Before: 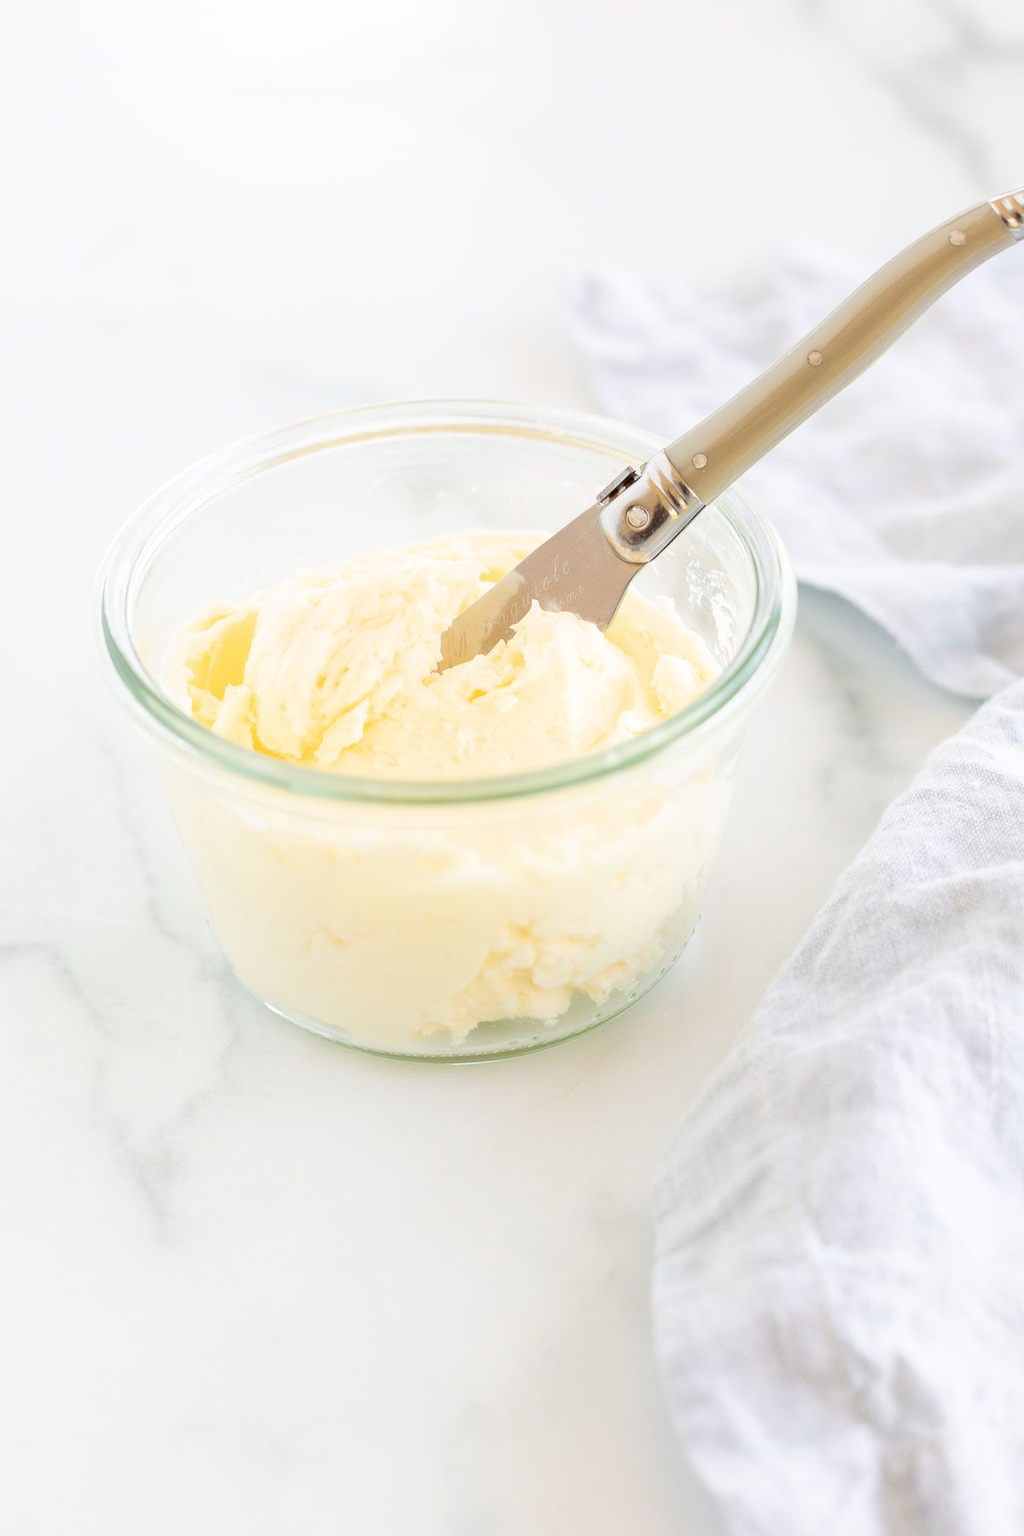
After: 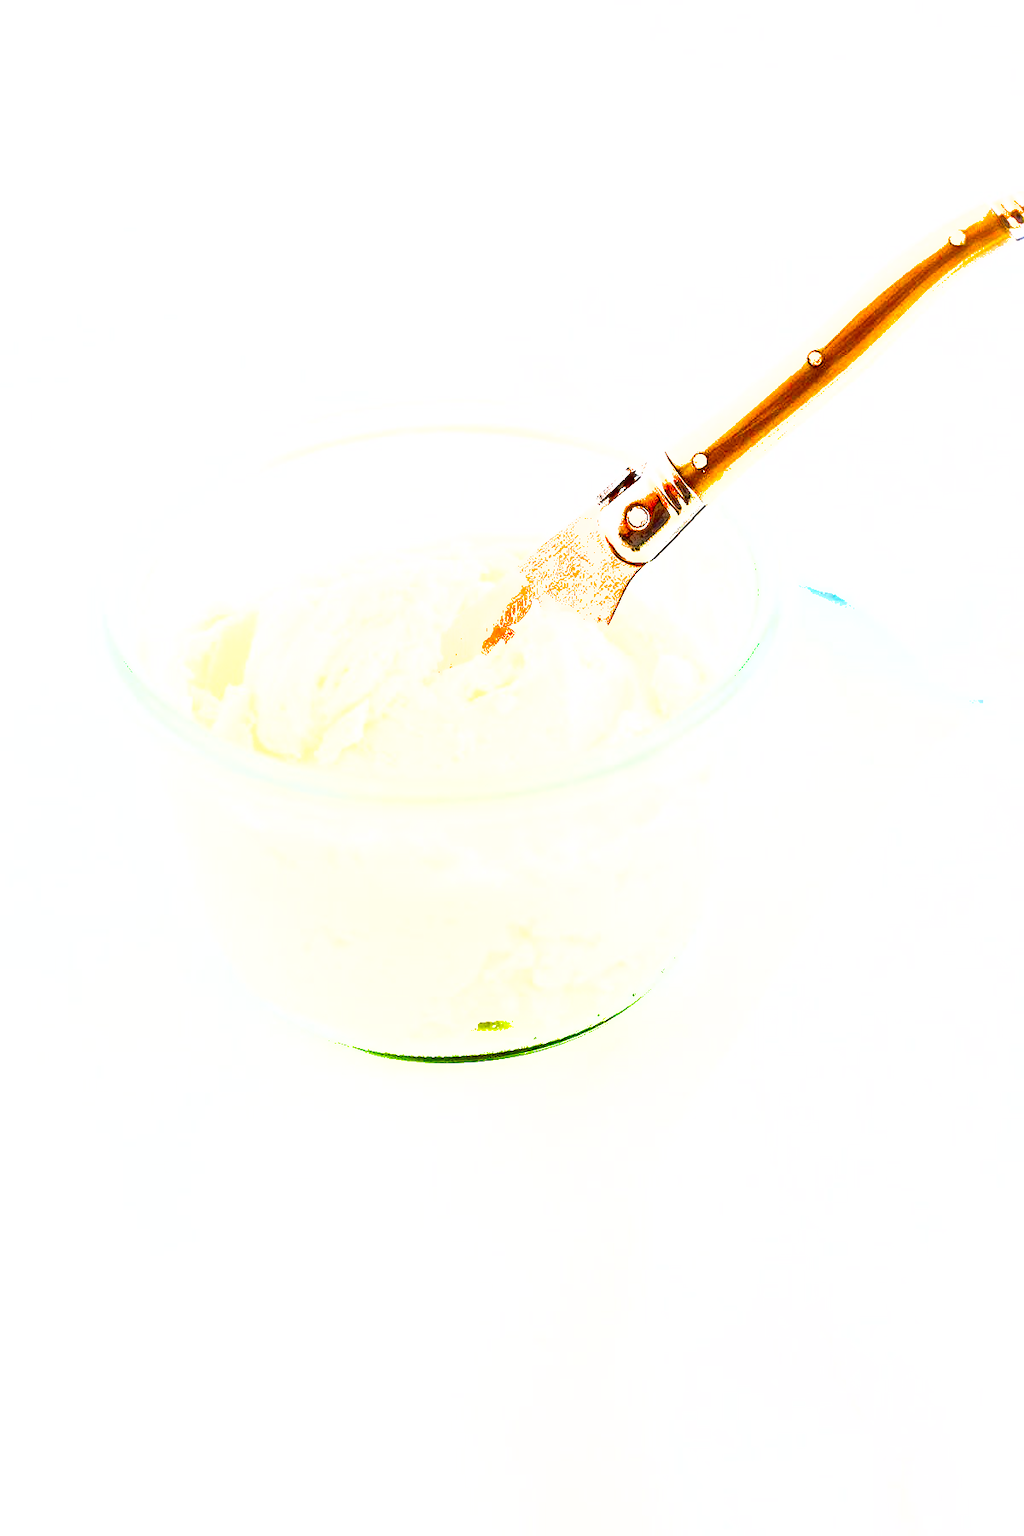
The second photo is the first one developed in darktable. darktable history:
color balance: lift [1, 1.001, 0.999, 1.001], gamma [1, 1.004, 1.007, 0.993], gain [1, 0.991, 0.987, 1.013], contrast 7.5%, contrast fulcrum 10%, output saturation 115%
shadows and highlights: shadows -19.91, highlights -73.15
exposure: black level correction 0.001, exposure 0.955 EV, compensate exposure bias true, compensate highlight preservation false
contrast brightness saturation: contrast 0.13, brightness -0.24, saturation 0.14
color contrast: green-magenta contrast 1.69, blue-yellow contrast 1.49
